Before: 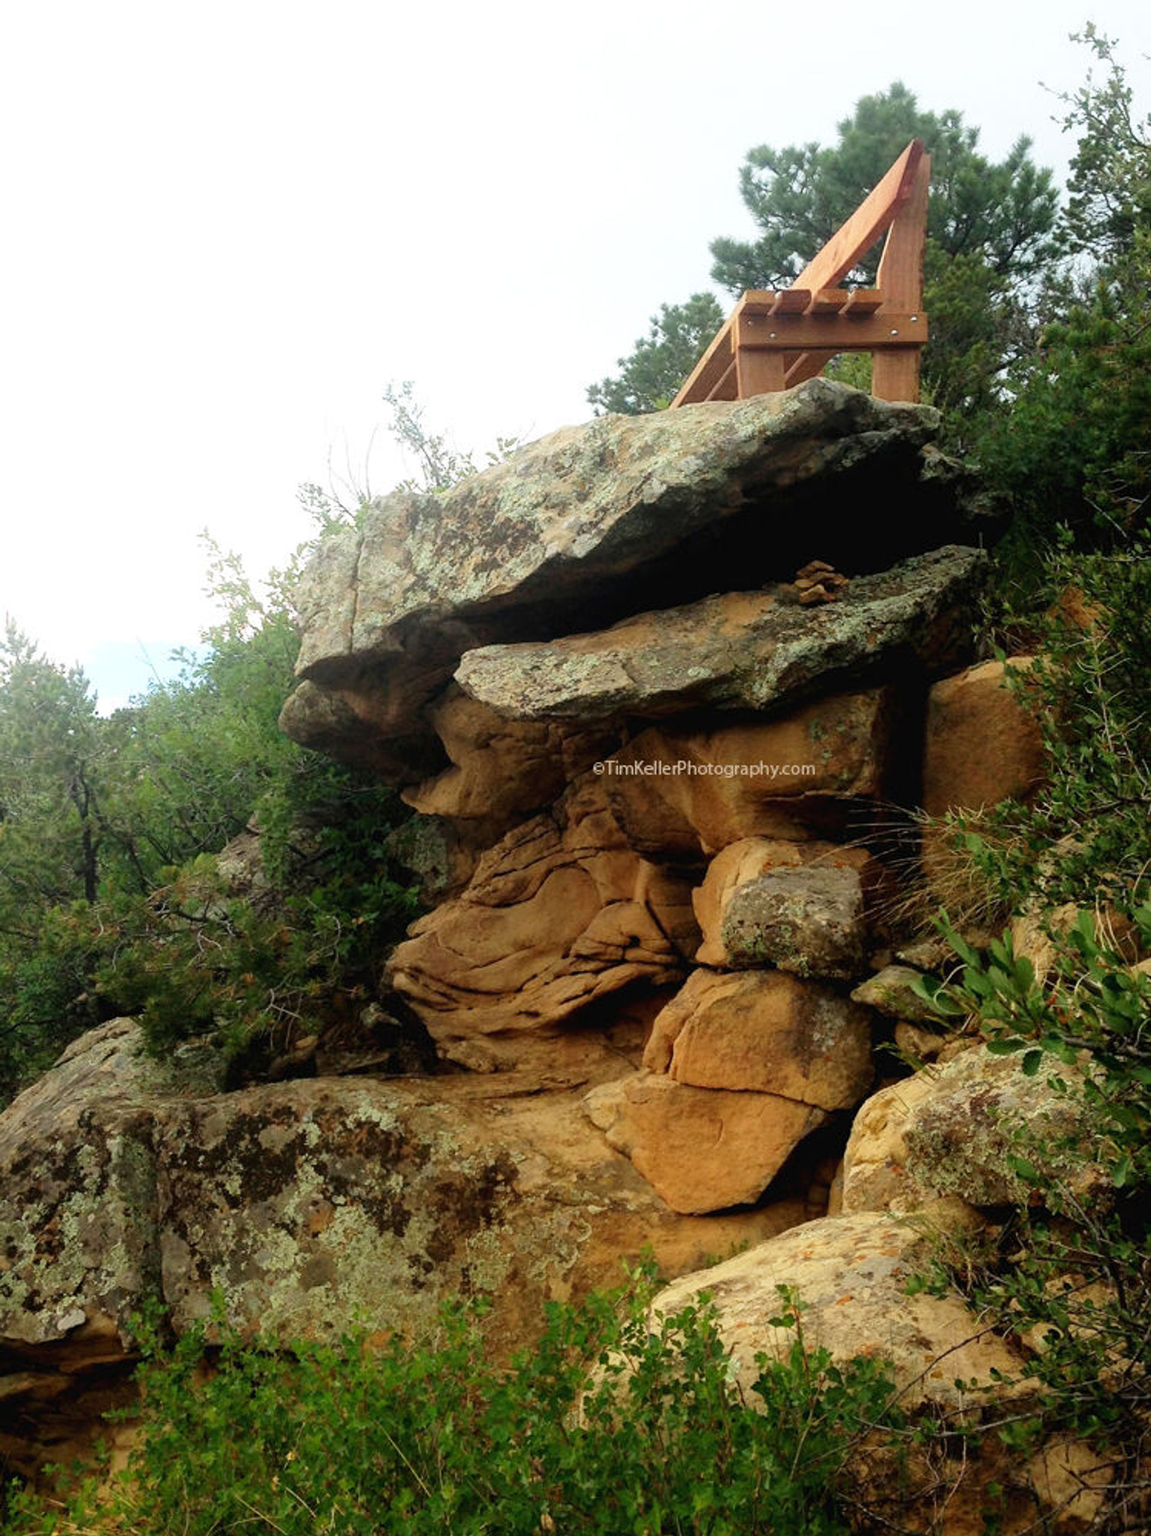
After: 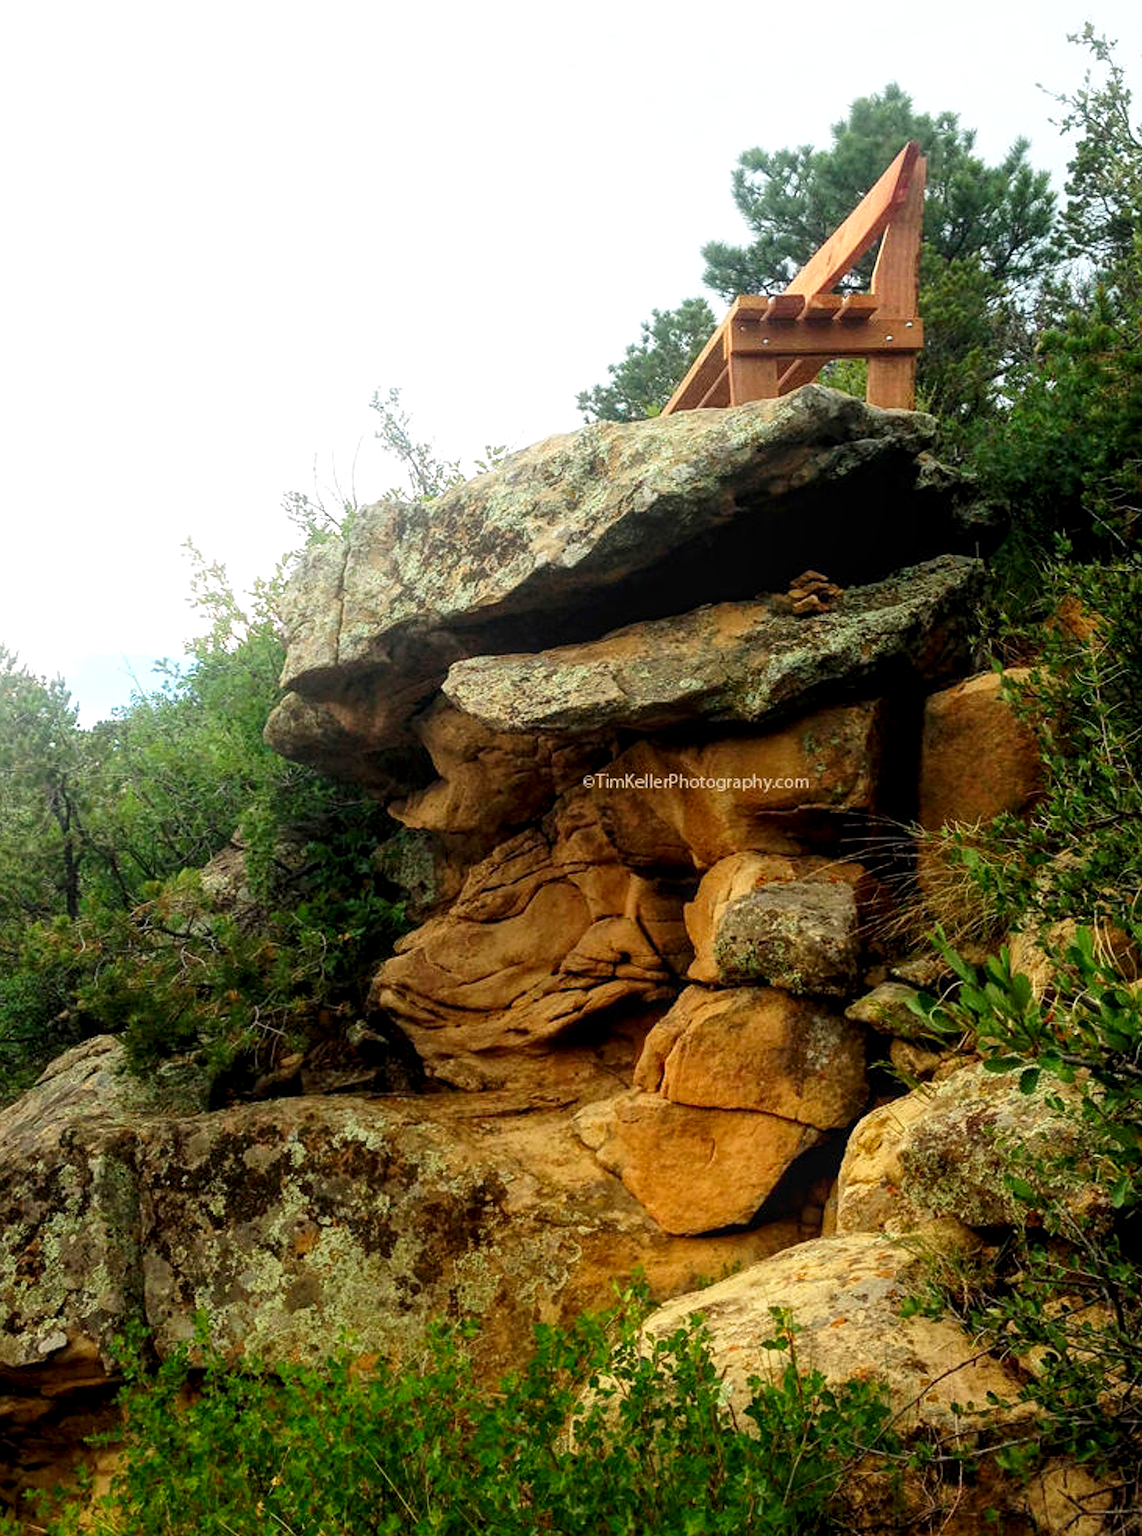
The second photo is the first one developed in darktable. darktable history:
sharpen: amount 0.201
contrast brightness saturation: contrast 0.093, saturation 0.268
crop and rotate: left 1.729%, right 0.636%, bottom 1.674%
local contrast: highlights 99%, shadows 85%, detail 160%, midtone range 0.2
